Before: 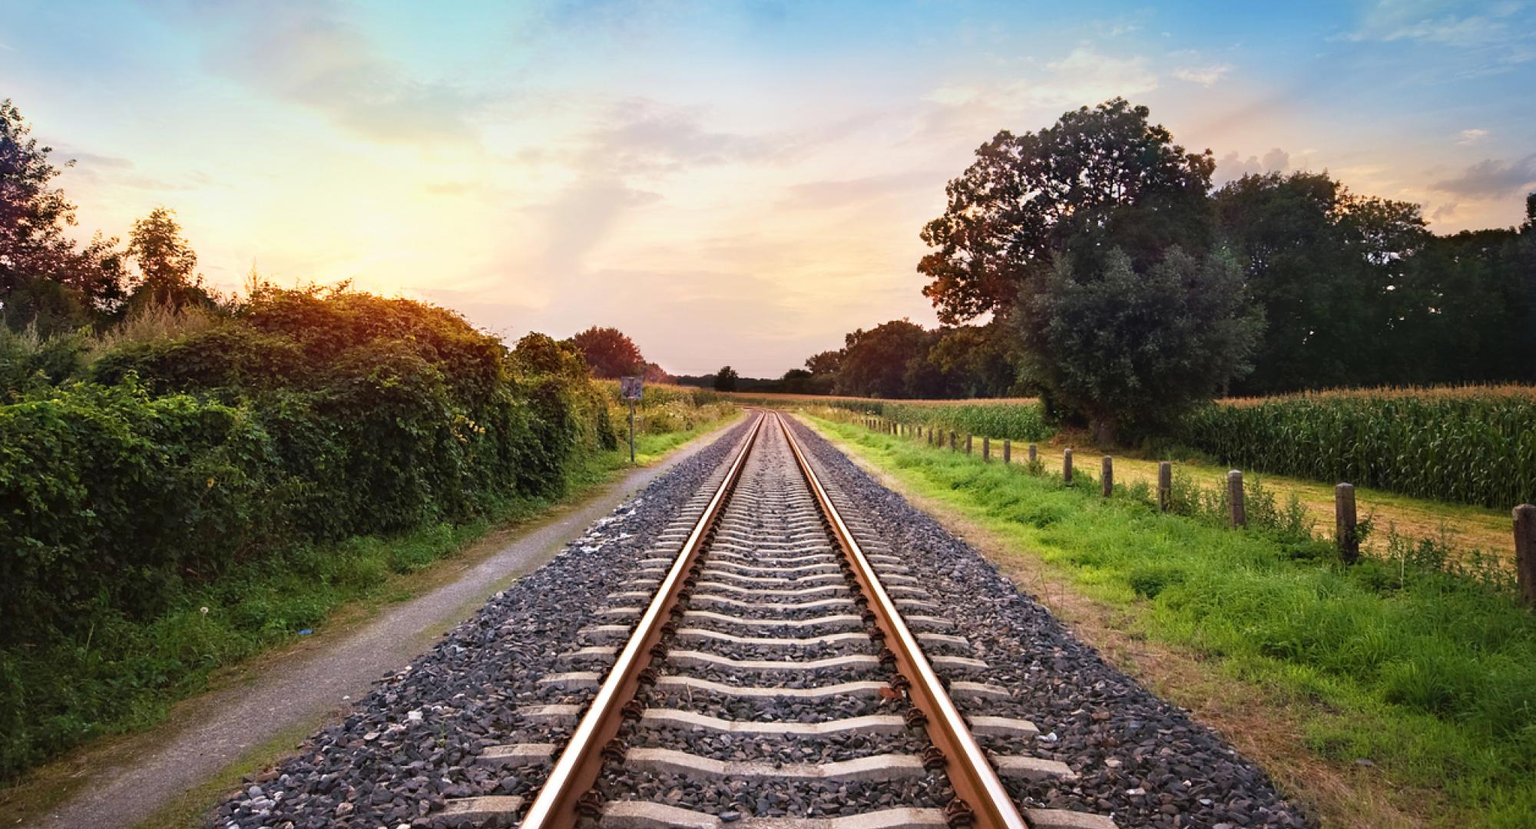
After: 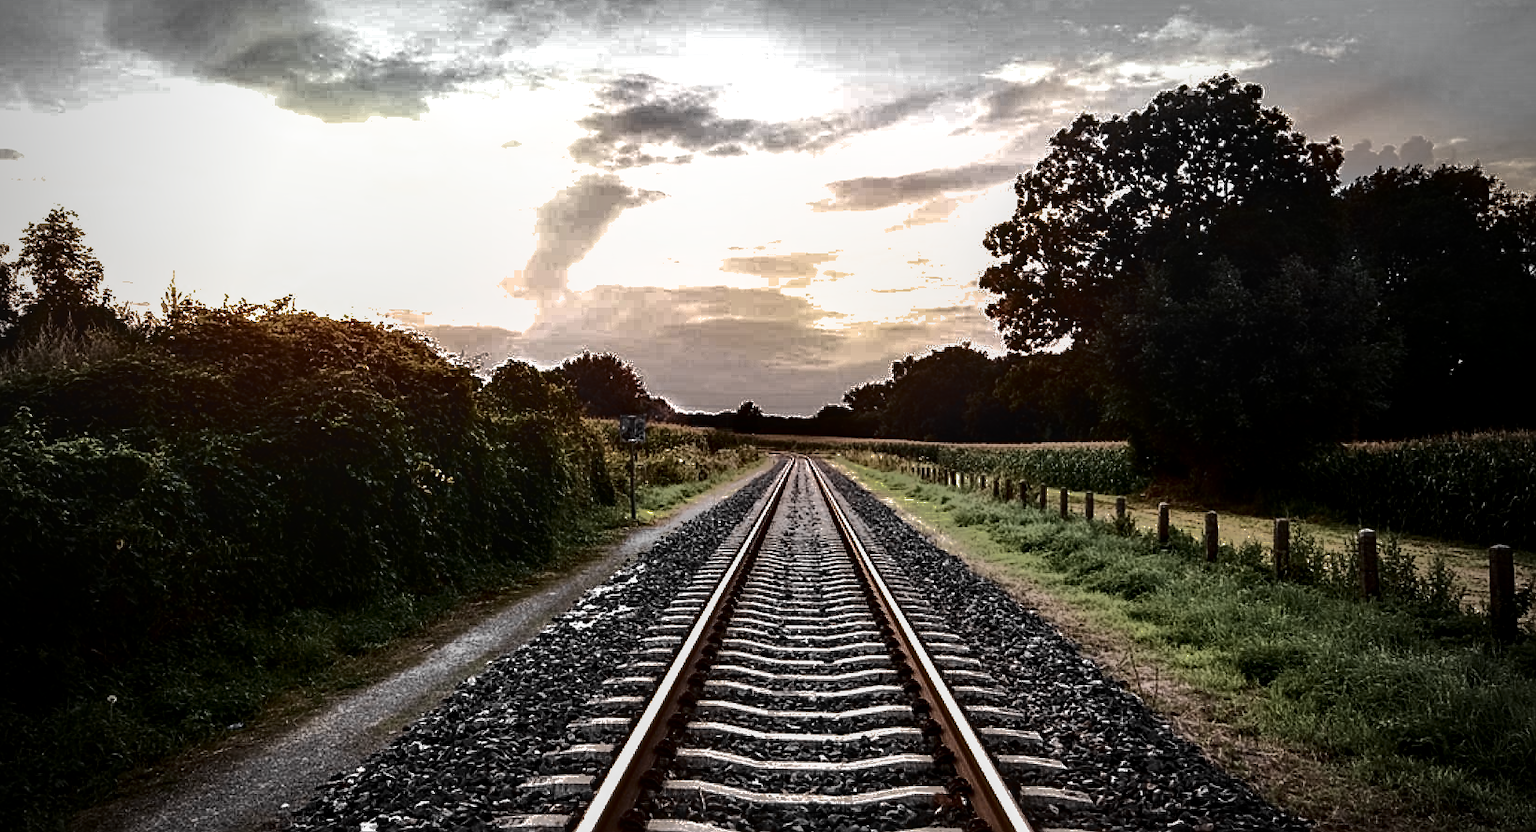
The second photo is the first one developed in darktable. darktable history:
local contrast: on, module defaults
sharpen: on, module defaults
vignetting: fall-off start 71.59%, brightness -0.575
crop and rotate: left 7.317%, top 4.51%, right 10.53%, bottom 13.016%
contrast brightness saturation: contrast 0.095, brightness -0.608, saturation 0.172
shadows and highlights: shadows -19.63, highlights -73.21
tone equalizer: -8 EV -0.438 EV, -7 EV -0.425 EV, -6 EV -0.372 EV, -5 EV -0.261 EV, -3 EV 0.256 EV, -2 EV 0.362 EV, -1 EV 0.409 EV, +0 EV 0.392 EV, edges refinement/feathering 500, mask exposure compensation -1.57 EV, preserve details no
color zones: curves: ch0 [(0, 0.613) (0.01, 0.613) (0.245, 0.448) (0.498, 0.529) (0.642, 0.665) (0.879, 0.777) (0.99, 0.613)]; ch1 [(0, 0.035) (0.121, 0.189) (0.259, 0.197) (0.415, 0.061) (0.589, 0.022) (0.732, 0.022) (0.857, 0.026) (0.991, 0.053)]
